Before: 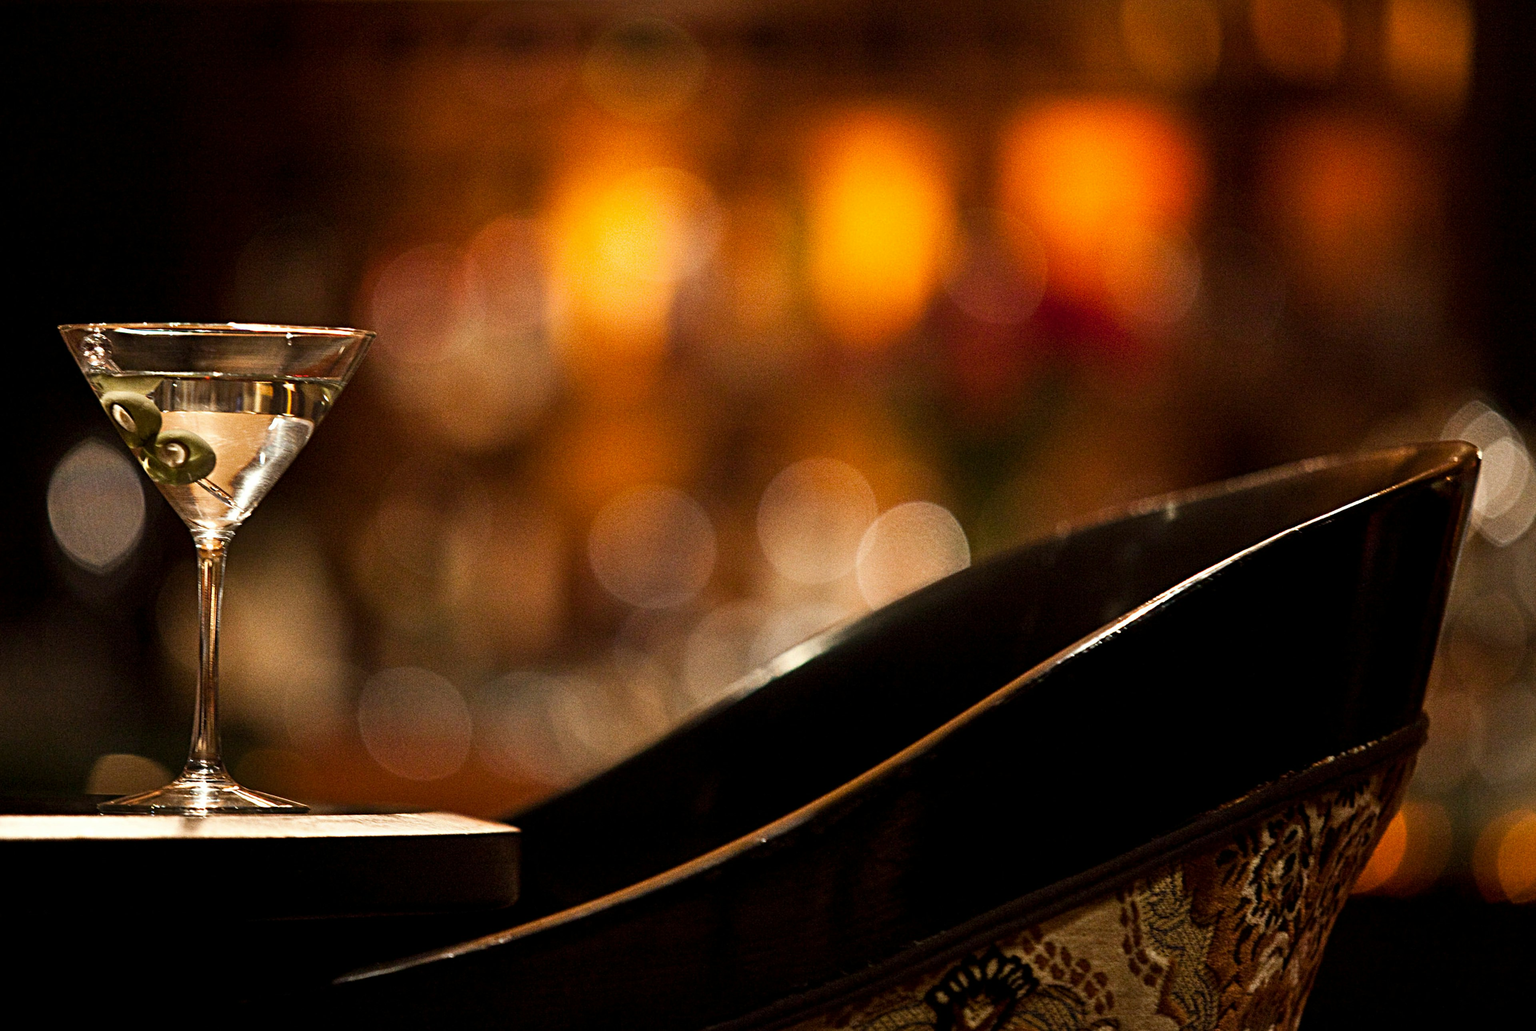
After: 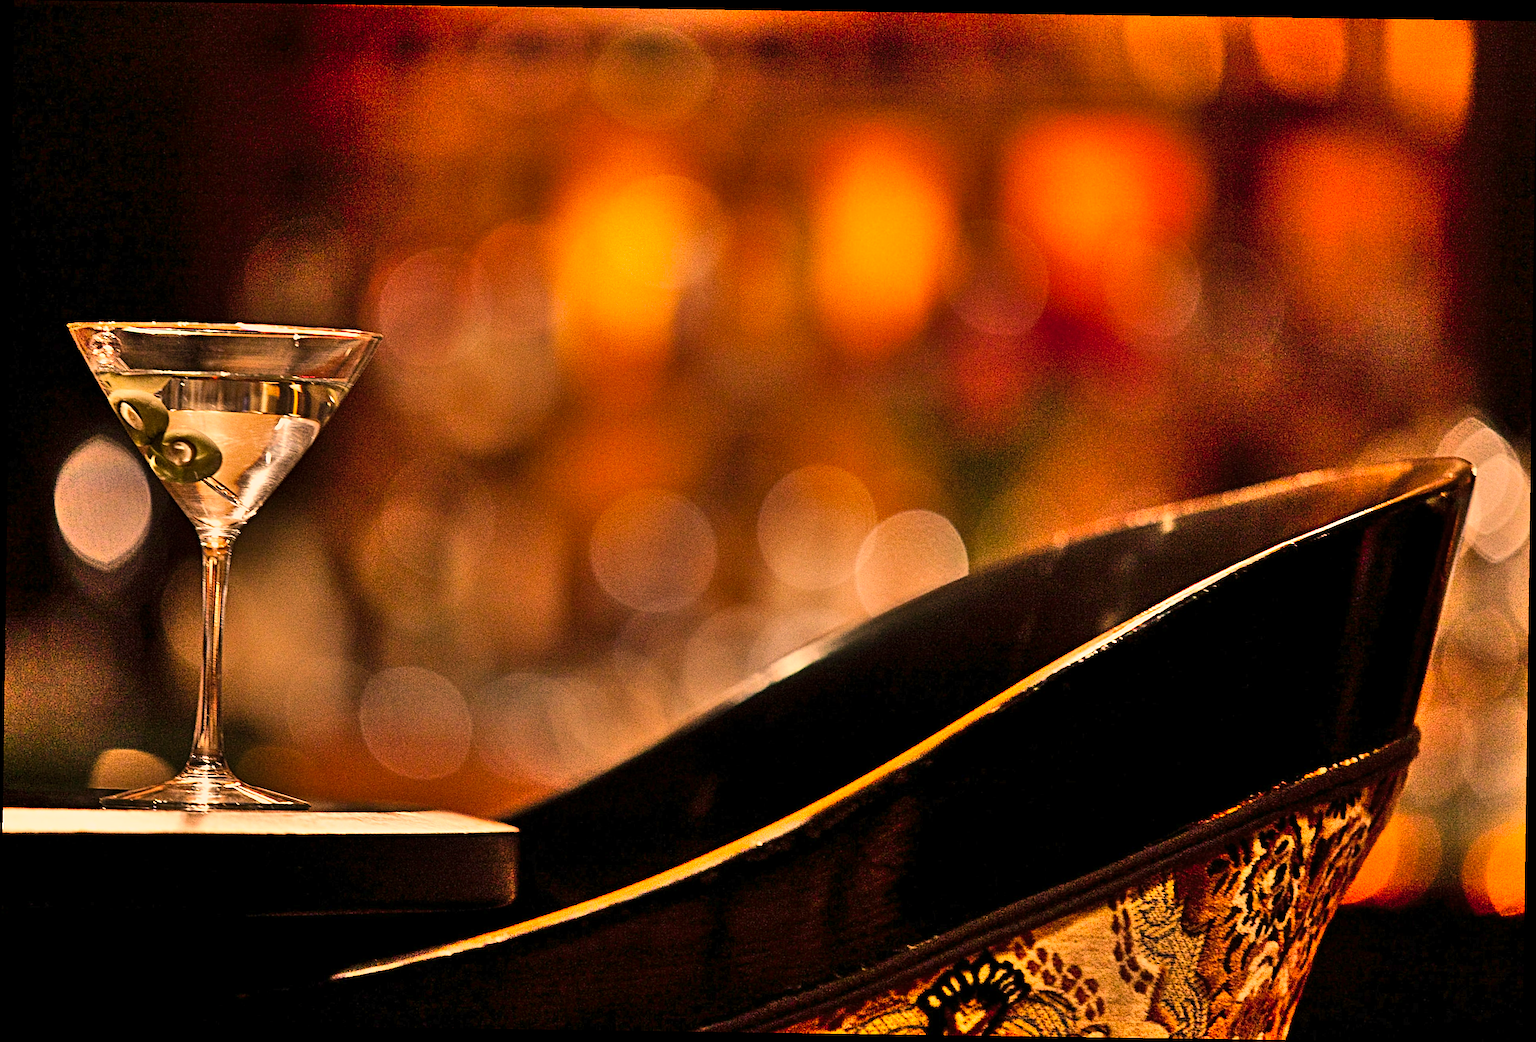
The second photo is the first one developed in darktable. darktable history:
shadows and highlights: shadows 75, highlights -60.85, soften with gaussian
color correction: highlights a* 21.88, highlights b* 22.25
rotate and perspective: rotation 0.8°, automatic cropping off
sharpen: on, module defaults
